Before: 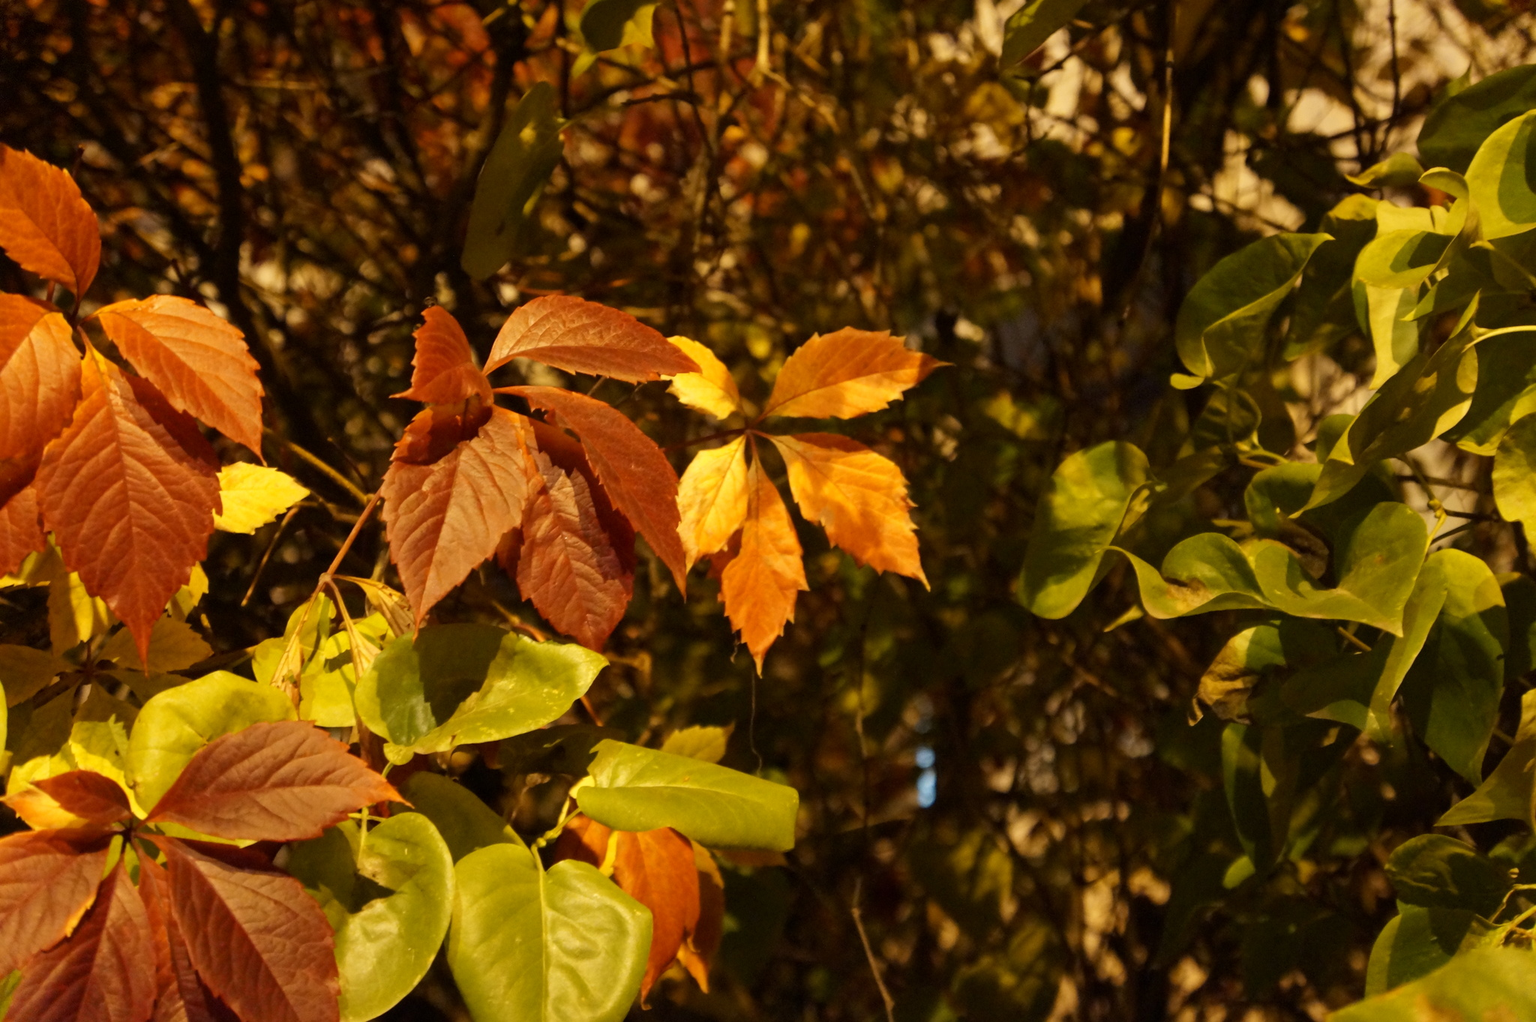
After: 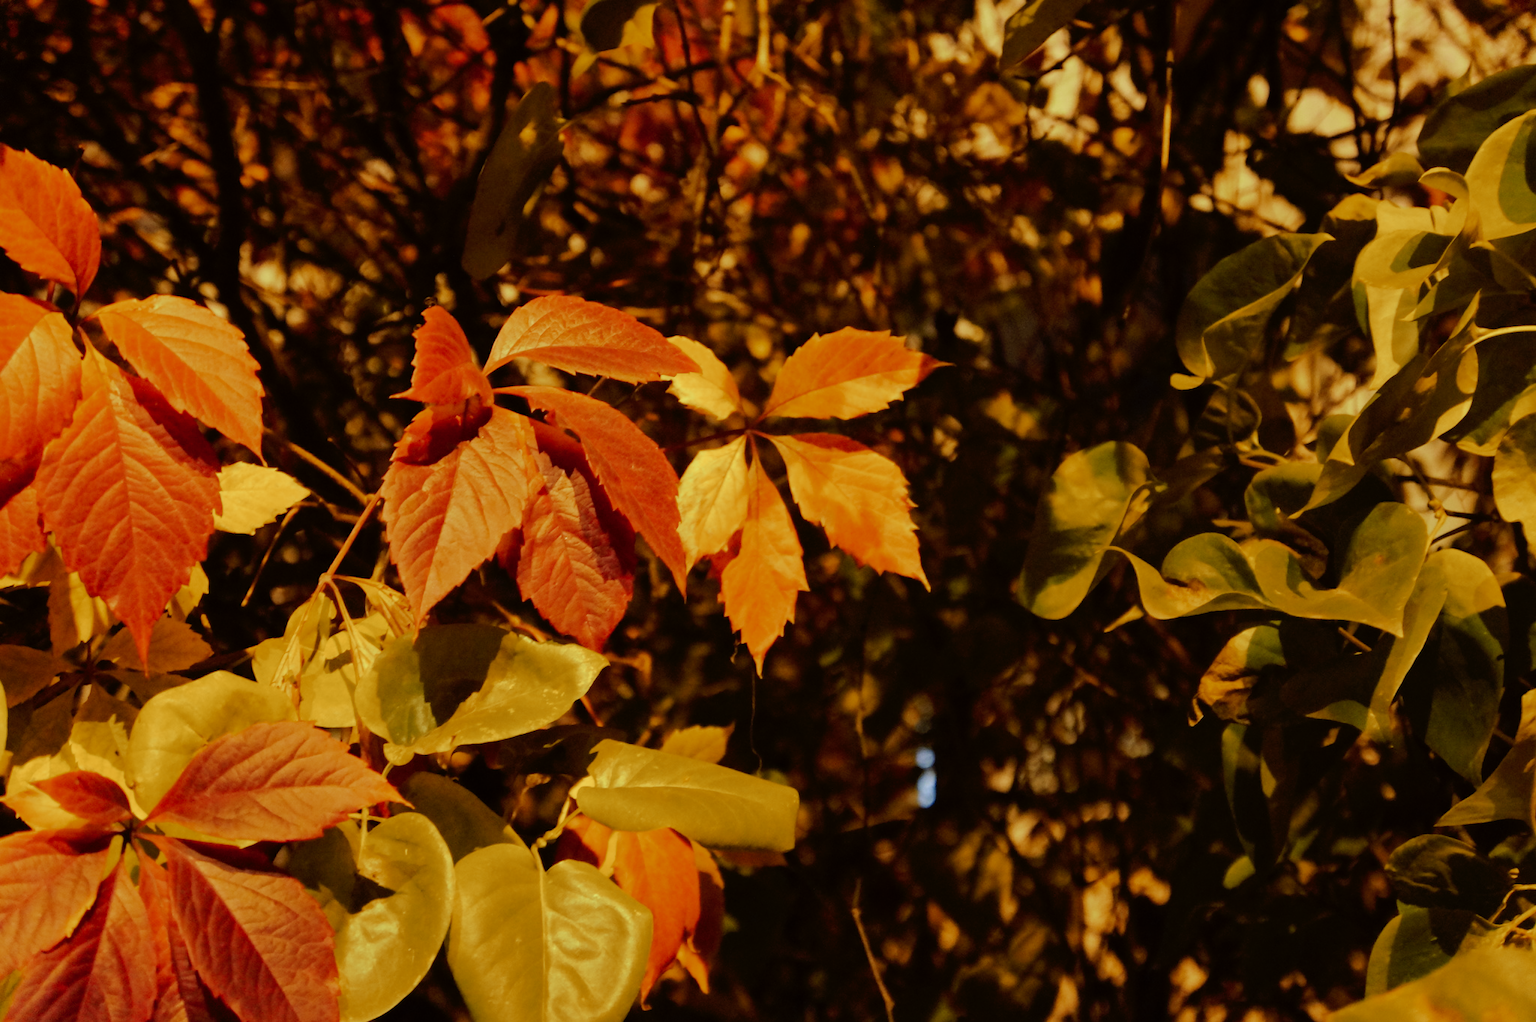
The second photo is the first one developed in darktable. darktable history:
tone curve: curves: ch0 [(0, 0) (0.003, 0.001) (0.011, 0.002) (0.025, 0.007) (0.044, 0.015) (0.069, 0.022) (0.1, 0.03) (0.136, 0.056) (0.177, 0.115) (0.224, 0.177) (0.277, 0.244) (0.335, 0.322) (0.399, 0.398) (0.468, 0.471) (0.543, 0.545) (0.623, 0.614) (0.709, 0.685) (0.801, 0.765) (0.898, 0.867) (1, 1)], preserve colors none
color look up table: target L [88.25, 76.83, 87.2, 87.45, 81.04, 74.61, 67.56, 57.58, 56.55, 66.43, 42.68, 48.93, 37.89, 15.06, 201.33, 82.36, 76.38, 66.97, 71.38, 60.12, 57.13, 53.31, 58.32, 56.59, 54.29, 50.04, 31.06, 27.67, 17.75, 90, 82.66, 64.55, 65.18, 68.47, 55.53, 56.32, 55.24, 48.27, 43.07, 46.14, 38.66, 33.62, 18.28, 14.04, 2.408, 88.46, 75.34, 59.29, 58.9], target a [-4.059, -27.42, -38.9, -60.44, -8.701, -57.76, -68.22, -31.05, 15.13, -58.8, -37.27, -8.341, -11.92, -11.58, 0, -4.838, 20.37, 24.38, 27.22, 13.27, 61.62, 62.3, 30.38, 39.25, 73.56, 68.8, 8.728, 33.55, 21.83, 3.189, 12.63, 28.3, 27.73, 77.3, 75.9, 78.94, 51.46, 25.52, 53.18, 70.66, 53.87, 19.27, 24.85, 23.95, 2.953, -37.89, -9.342, -28.55, -9.117], target b [69.85, 63.74, 46.79, 20.32, 36.1, 52.11, 58.66, 50.91, 53.89, 28.45, 37.17, 35.43, 33.43, 16.48, -0.001, 60.56, -0.308, 37.13, 37.9, 19.64, 2.284, 55.77, 56.5, 22.41, 35.23, 54.47, 4.702, 28.49, 18.85, -9.576, -30.02, -12.83, -55.64, -55.97, -62.3, -22.67, -77.58, -89.39, -45.7, -83.38, -12.18, -67.57, -3.51, -41.79, -5.389, -5.346, -42.96, -9.78, -55.86], num patches 49
